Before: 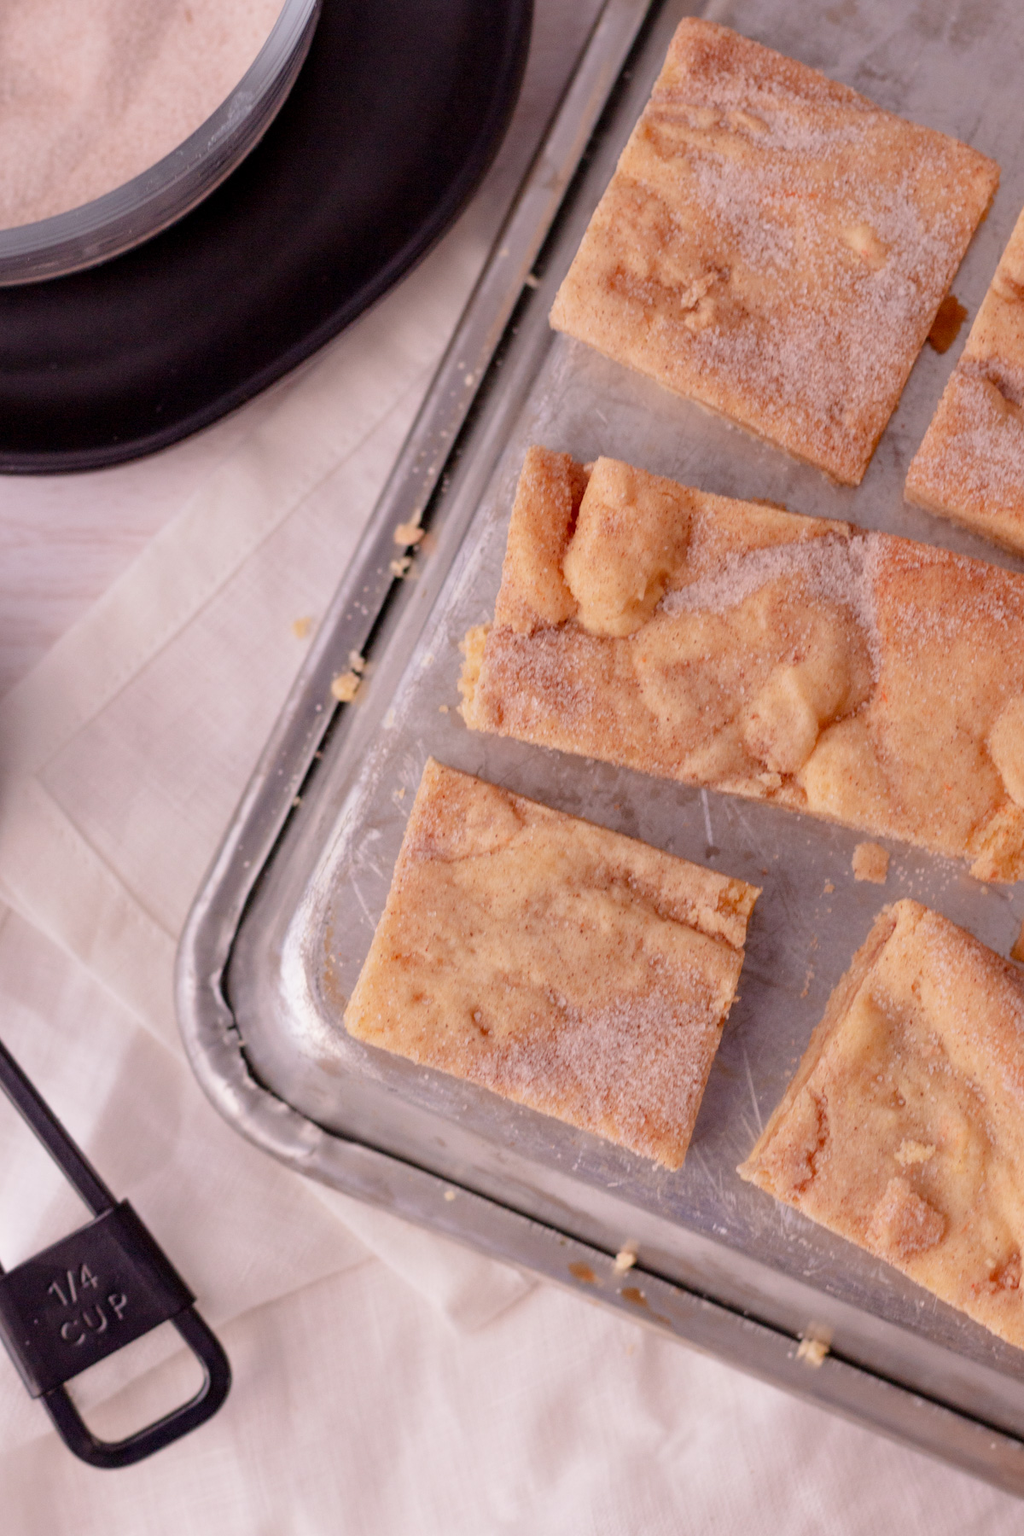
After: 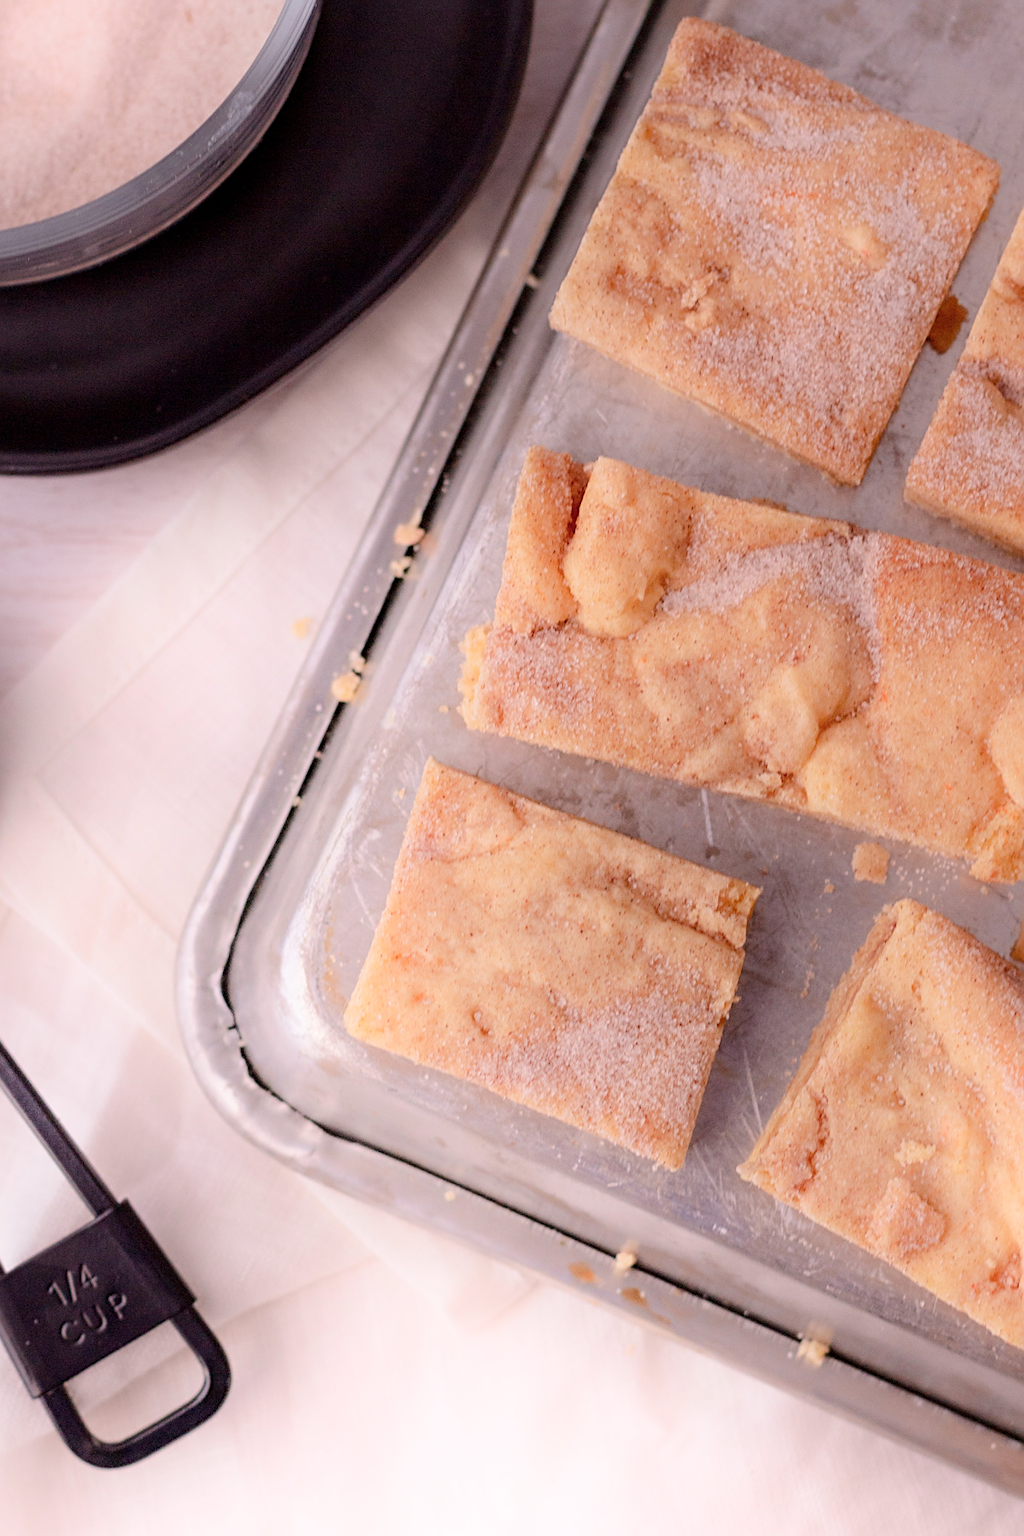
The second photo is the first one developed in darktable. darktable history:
sharpen: on, module defaults
shadows and highlights: shadows -21.3, highlights 100, soften with gaussian
